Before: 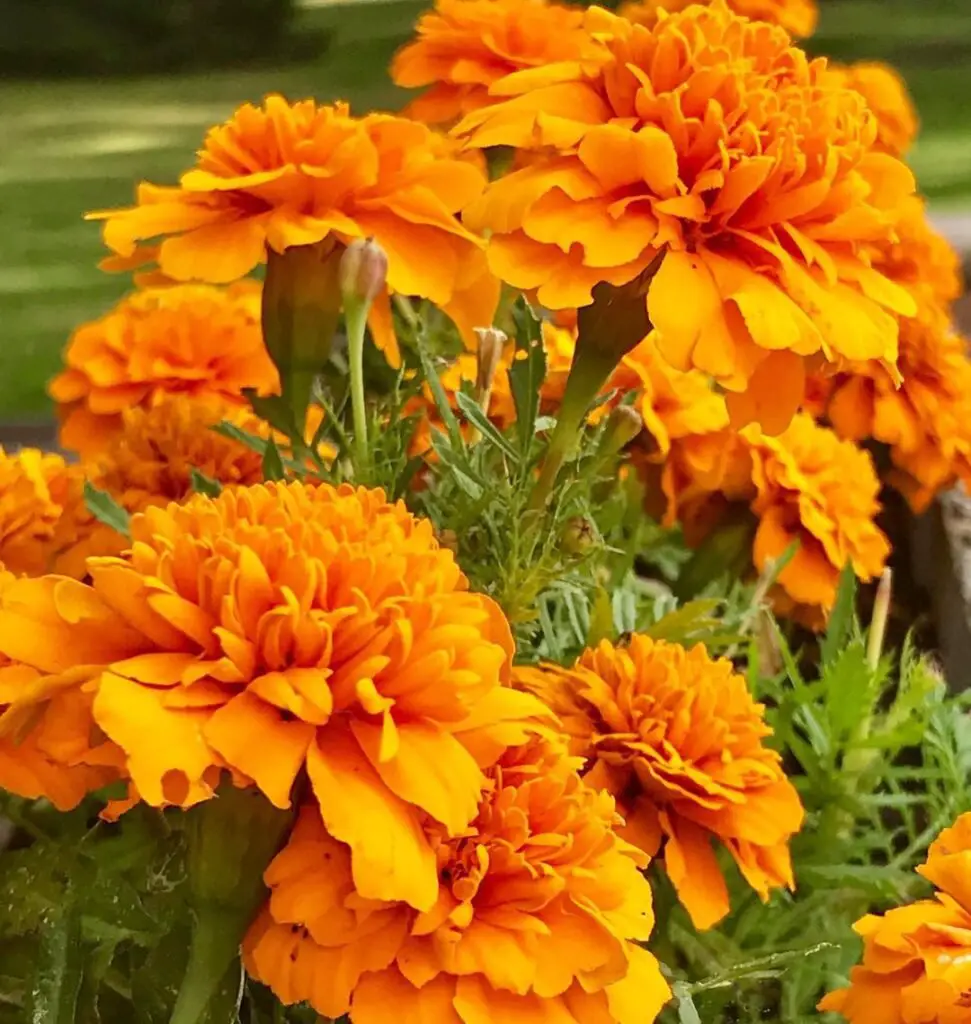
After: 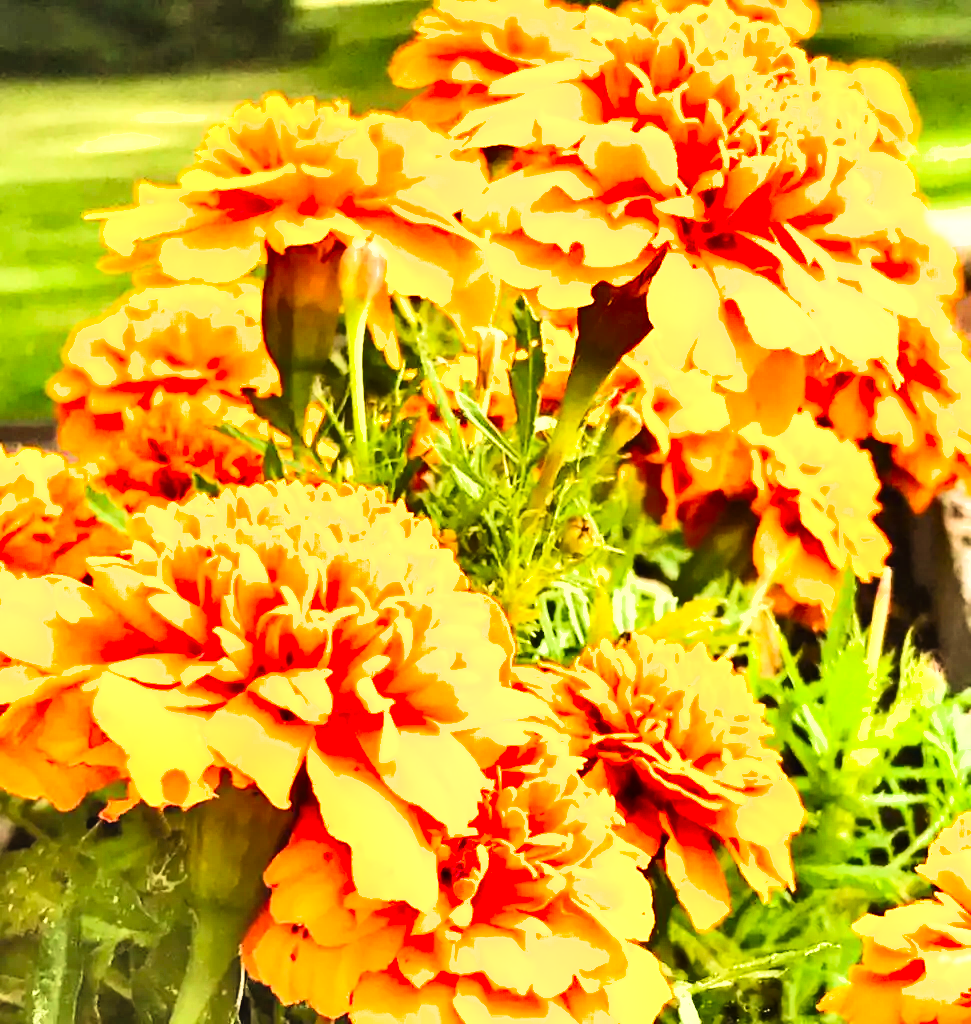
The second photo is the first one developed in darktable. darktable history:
exposure: black level correction 0, exposure 1.629 EV, compensate highlight preservation false
tone curve: curves: ch0 [(0, 0.022) (0.177, 0.086) (0.392, 0.438) (0.704, 0.844) (0.858, 0.938) (1, 0.981)]; ch1 [(0, 0) (0.402, 0.36) (0.476, 0.456) (0.498, 0.501) (0.518, 0.521) (0.58, 0.598) (0.619, 0.65) (0.692, 0.737) (1, 1)]; ch2 [(0, 0) (0.415, 0.438) (0.483, 0.499) (0.503, 0.507) (0.526, 0.537) (0.563, 0.624) (0.626, 0.714) (0.699, 0.753) (0.997, 0.858)], color space Lab, linked channels, preserve colors none
color correction: highlights a* 0.245, highlights b* 2.7, shadows a* -1.25, shadows b* -4.76
shadows and highlights: shadows 39.89, highlights -53, low approximation 0.01, soften with gaussian
velvia: on, module defaults
